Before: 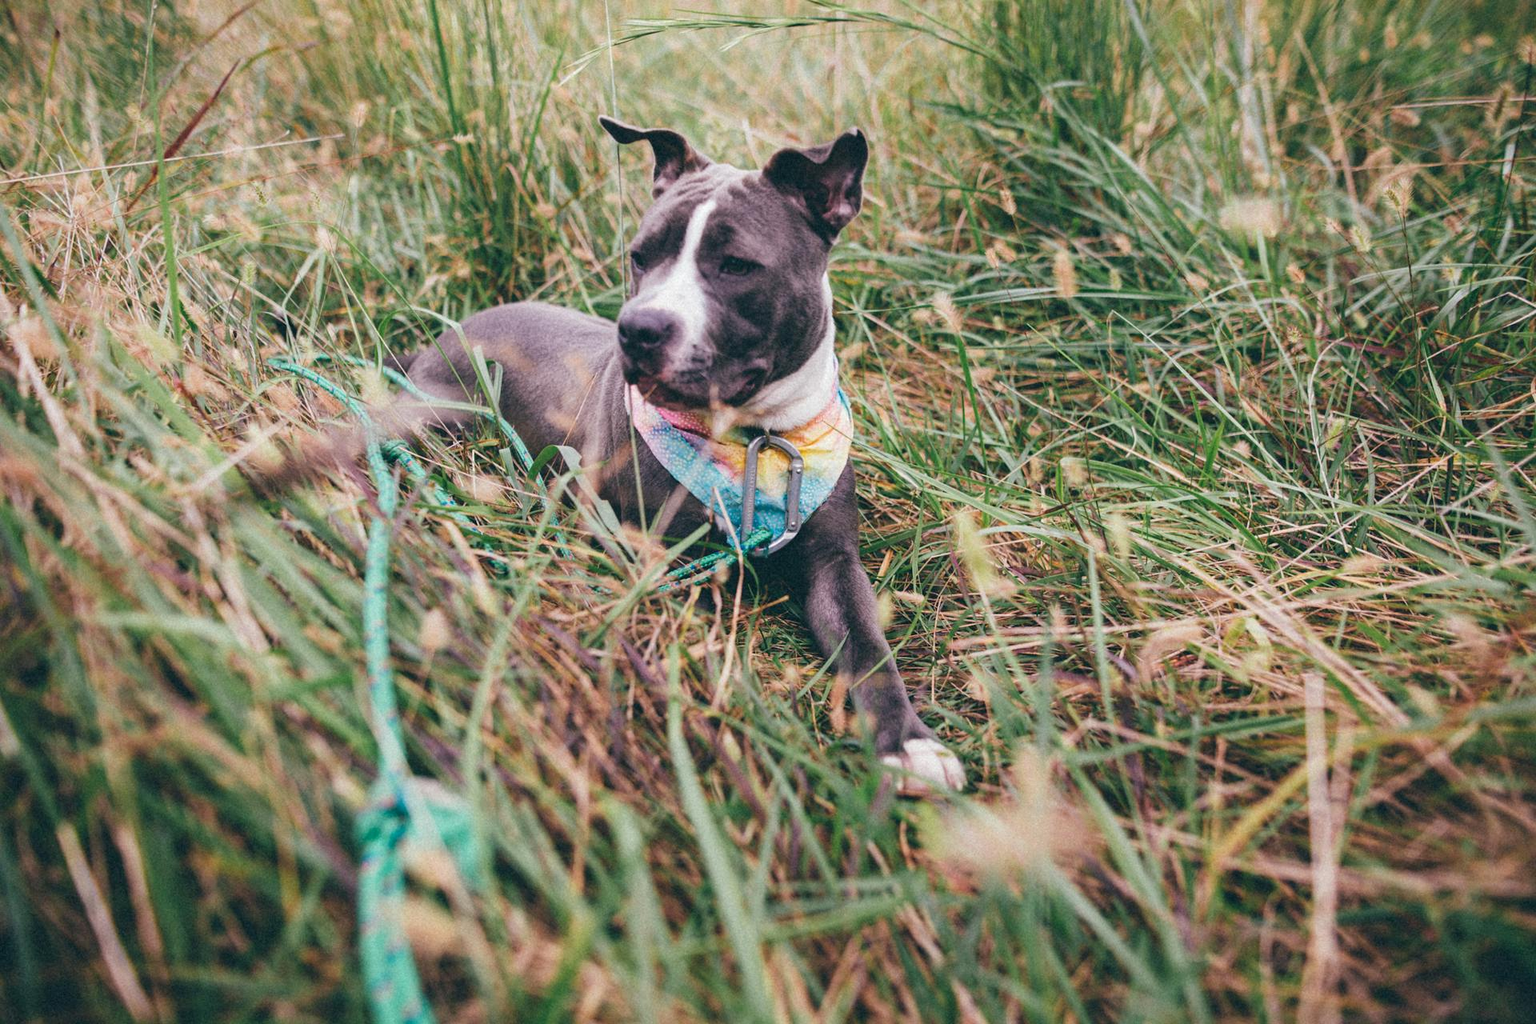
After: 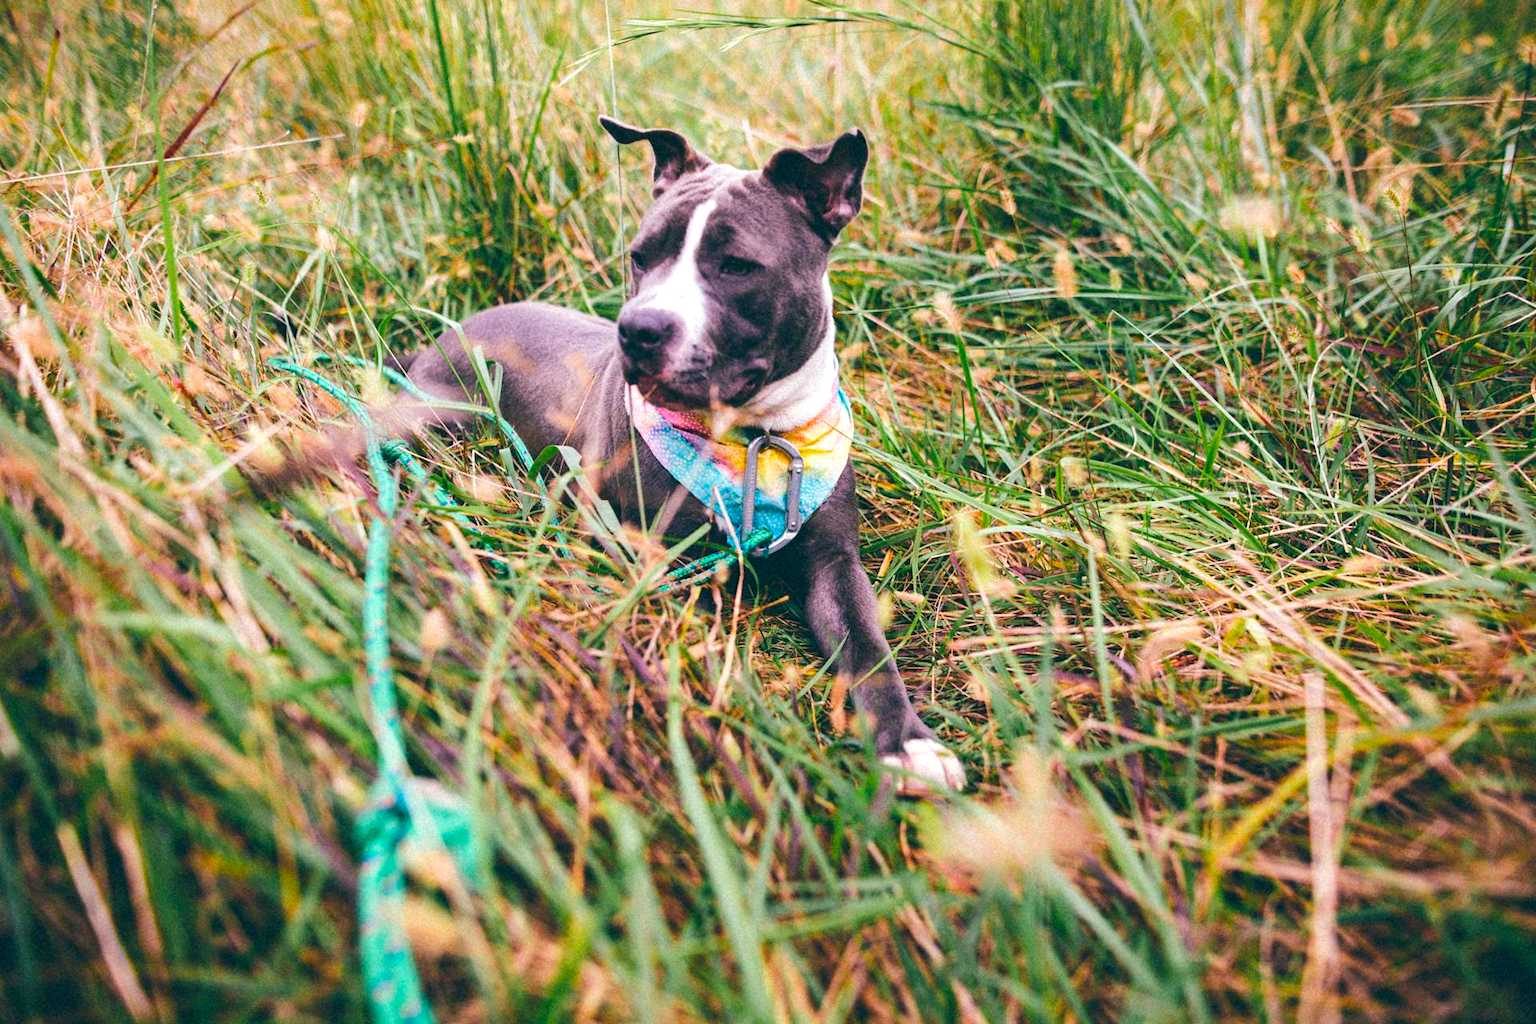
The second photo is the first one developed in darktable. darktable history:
color balance rgb: highlights gain › luminance 14.627%, perceptual saturation grading › global saturation 41.028%, perceptual brilliance grading › highlights 6.073%, perceptual brilliance grading › mid-tones 16.531%, perceptual brilliance grading › shadows -5.443%, global vibrance 20%
